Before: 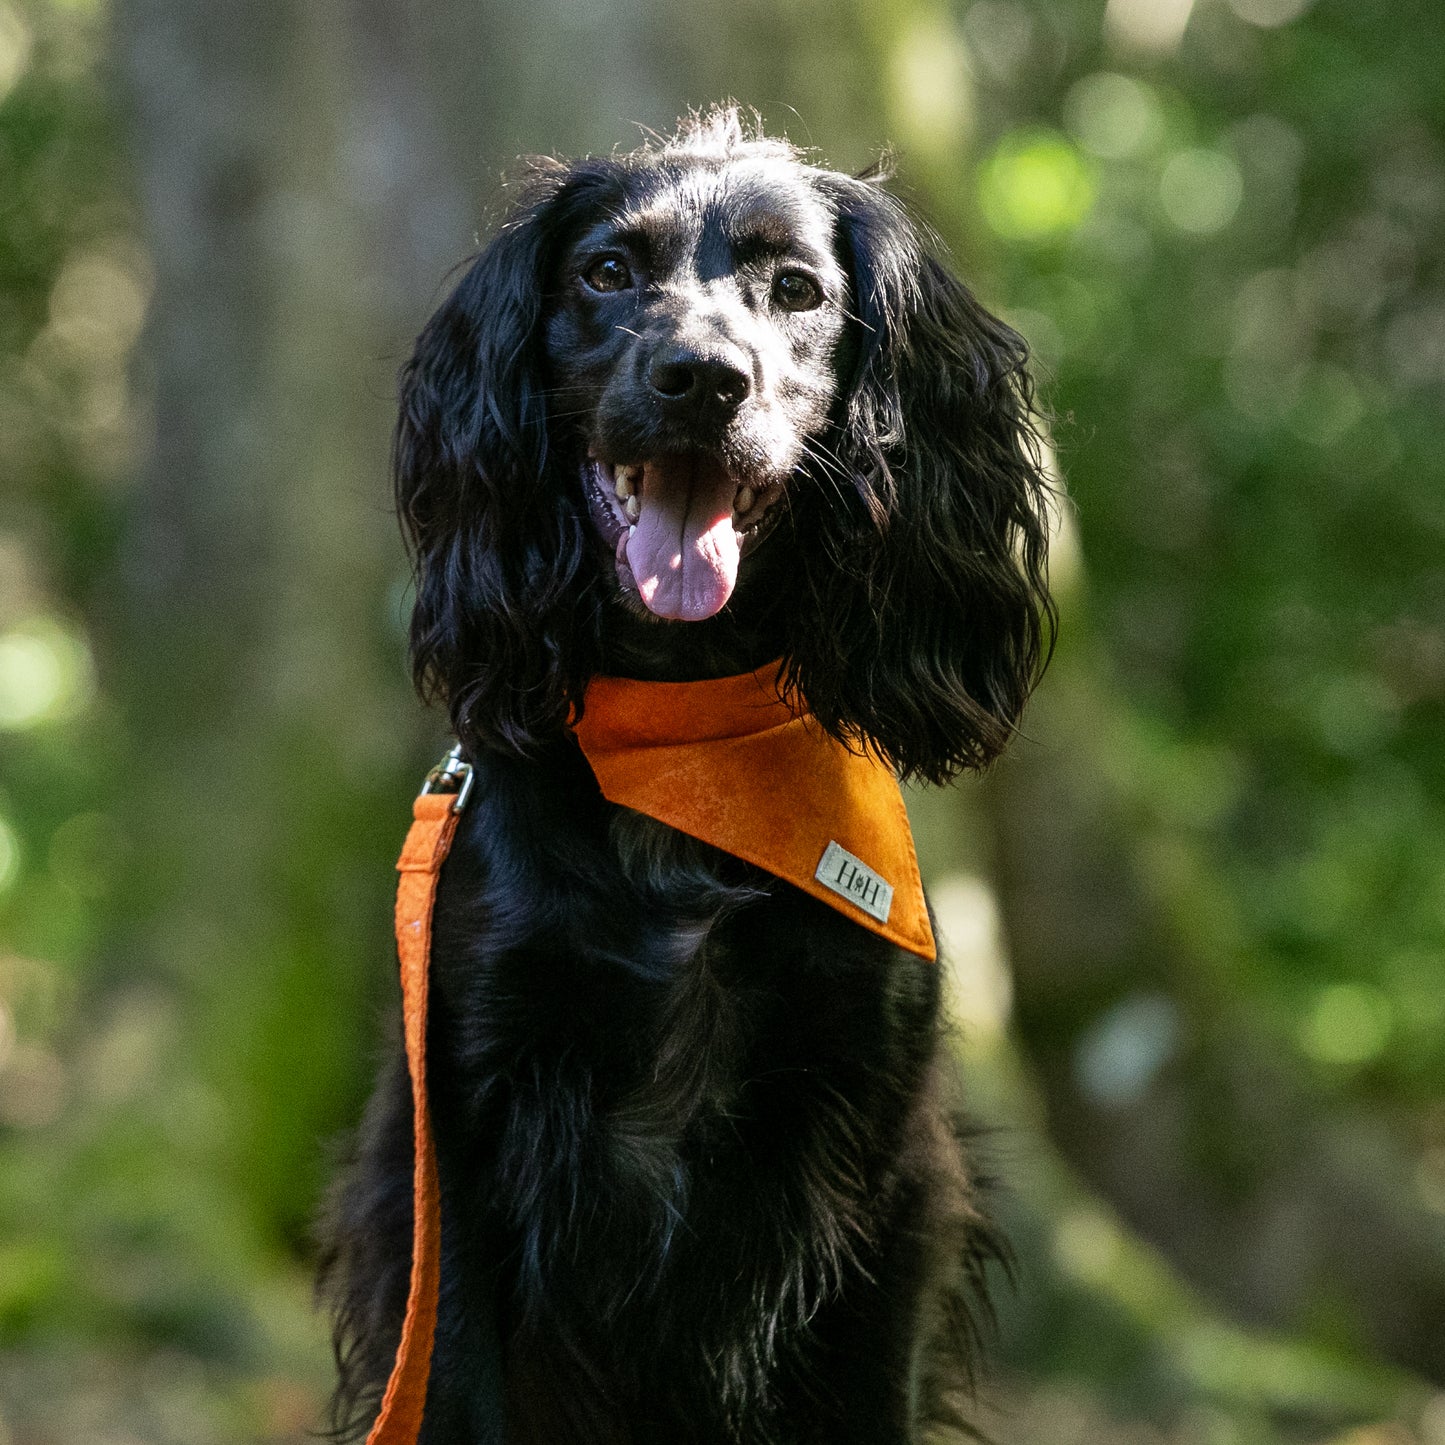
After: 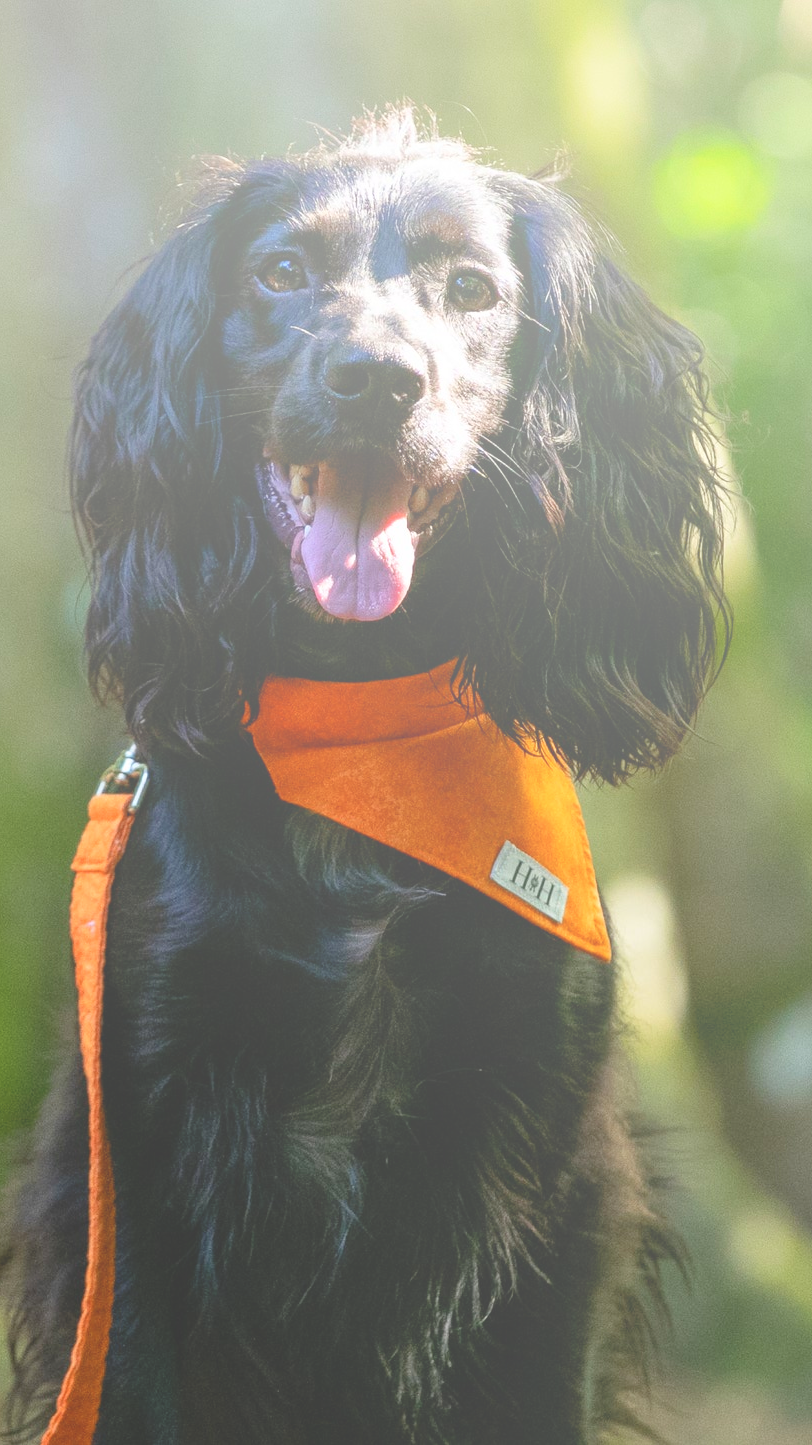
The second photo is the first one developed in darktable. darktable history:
bloom: size 85%, threshold 5%, strength 85%
crop and rotate: left 22.516%, right 21.234%
